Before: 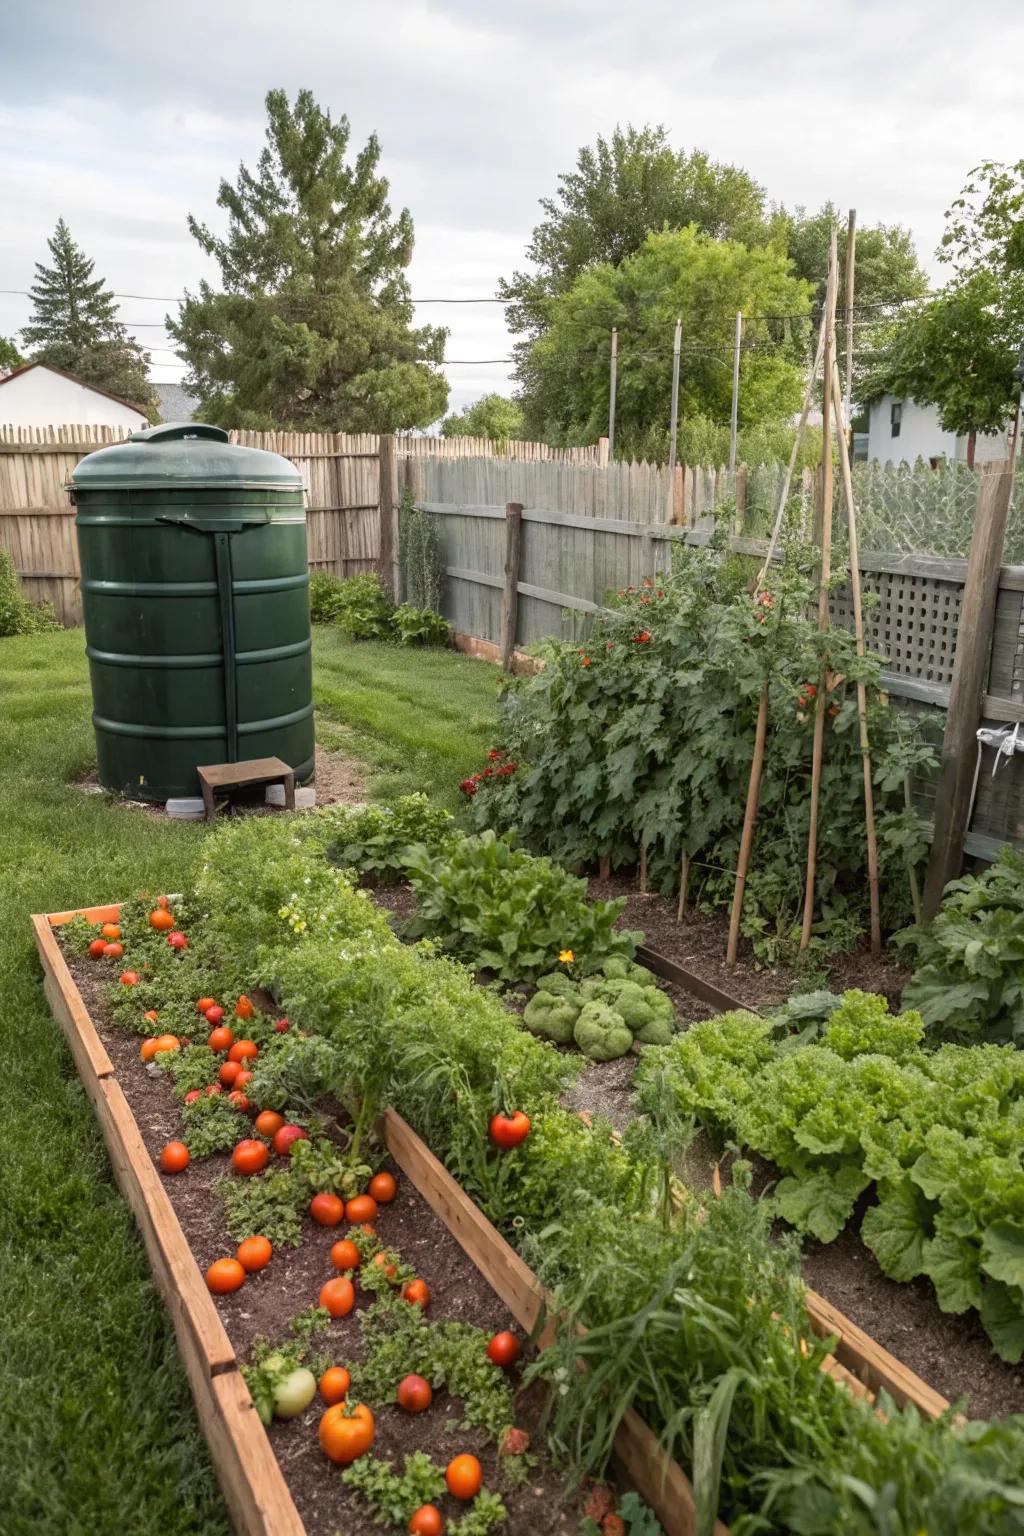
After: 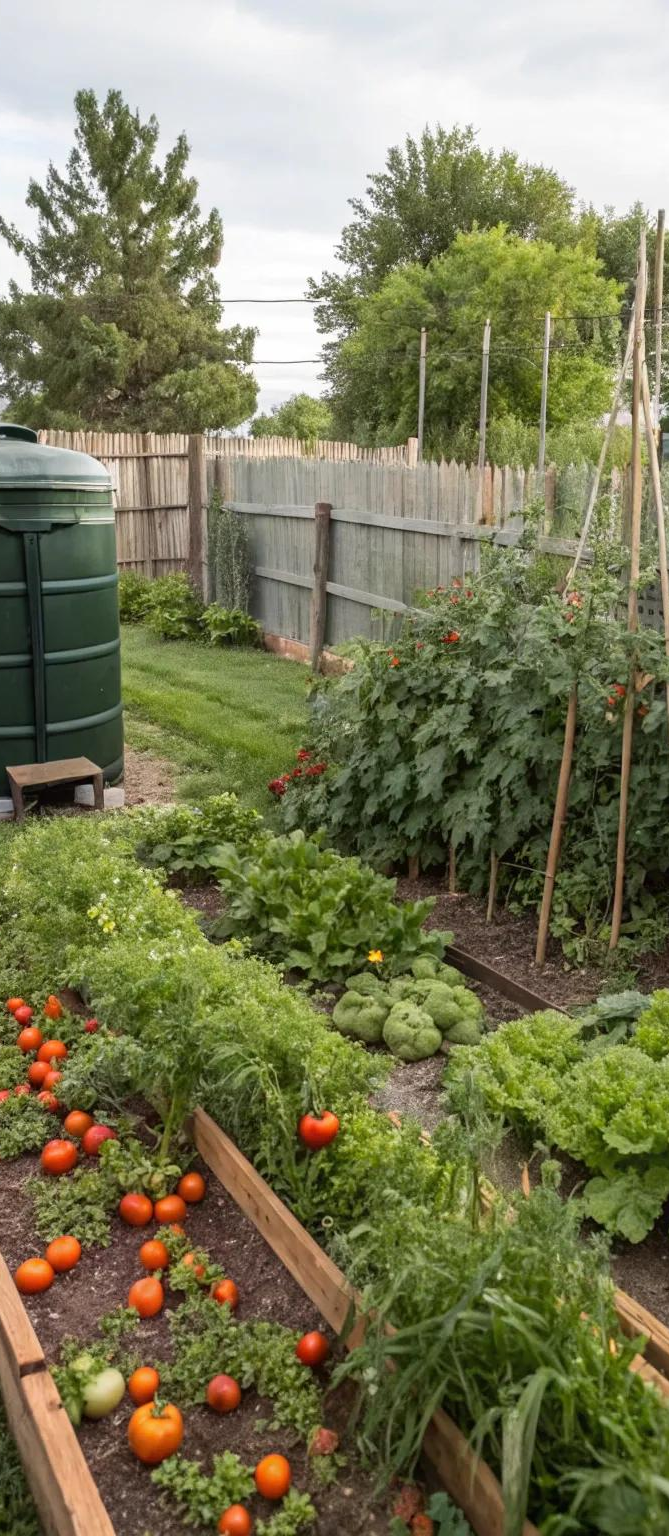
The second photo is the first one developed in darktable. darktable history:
crop and rotate: left 18.683%, right 15.978%
